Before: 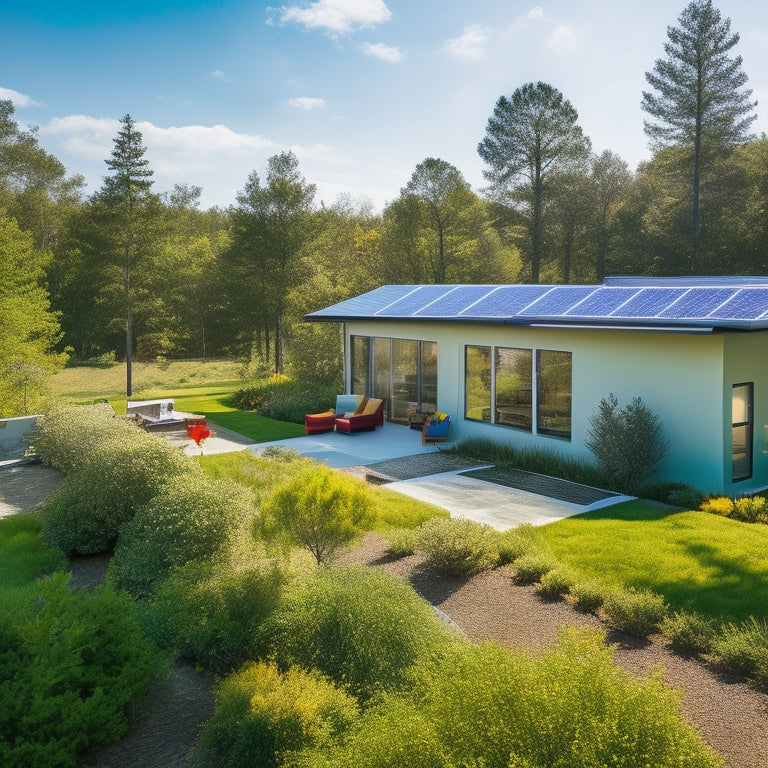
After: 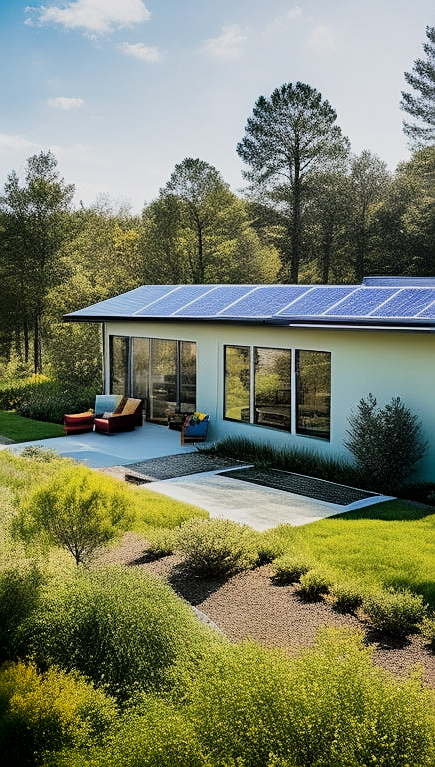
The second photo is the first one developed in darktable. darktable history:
sharpen: on, module defaults
filmic rgb: black relative exposure -5.02 EV, white relative exposure 3.99 EV, hardness 2.91, contrast 1.401, highlights saturation mix -28.77%
crop: left 31.451%, top 0.023%, right 11.903%
shadows and highlights: shadows -86.39, highlights -37.22, soften with gaussian
